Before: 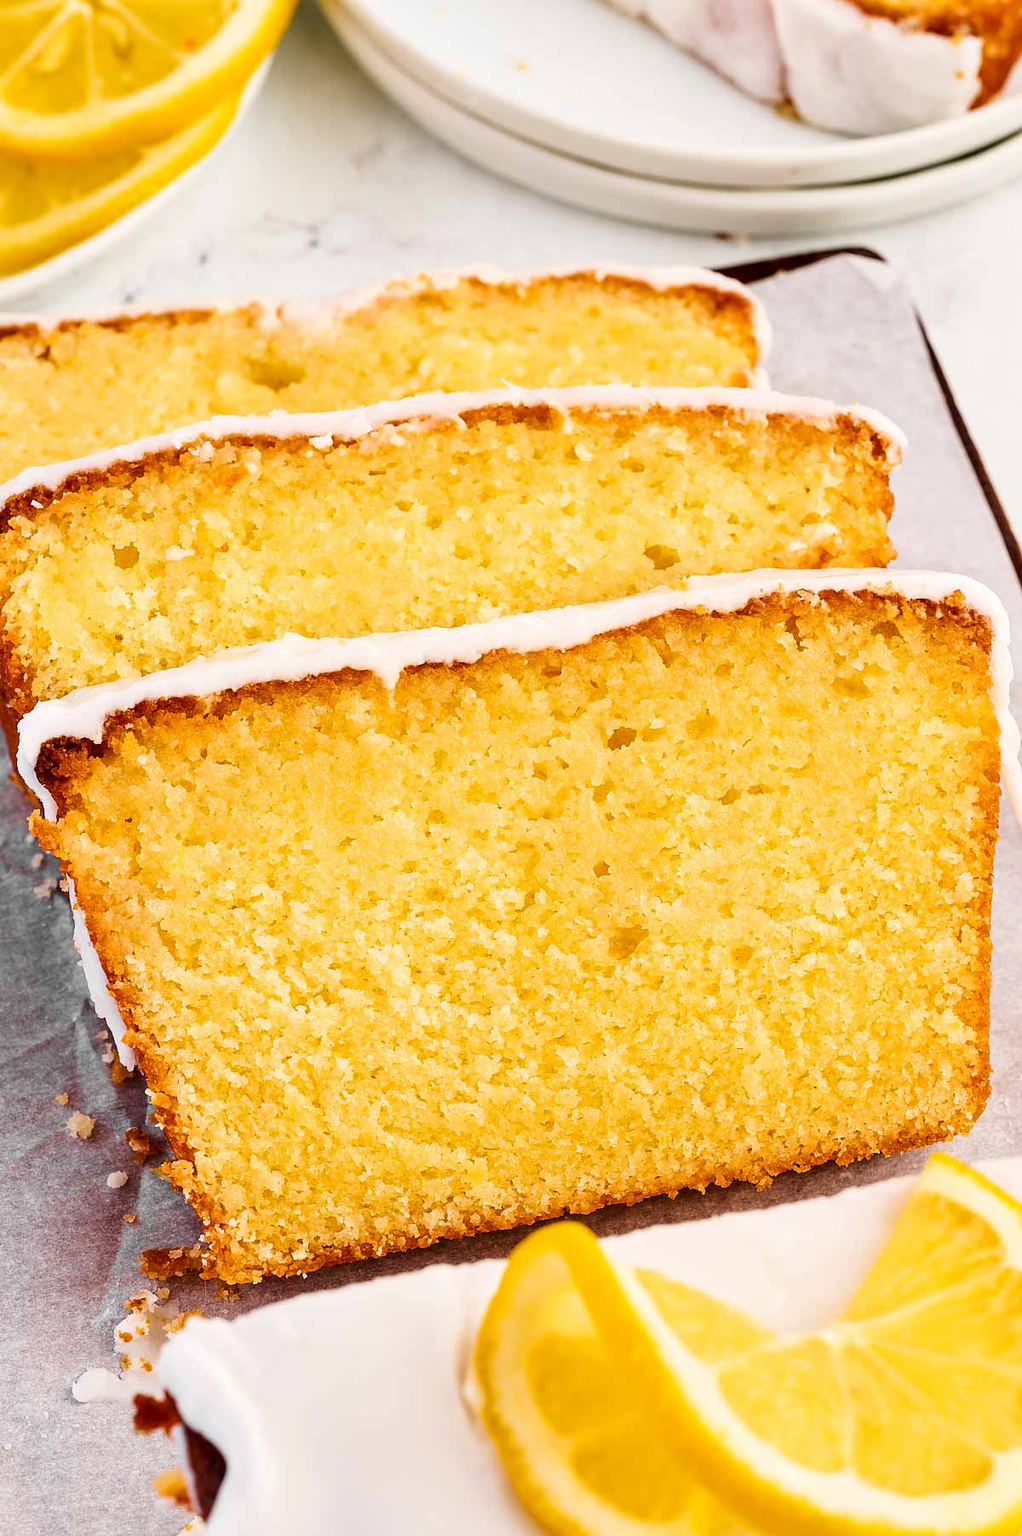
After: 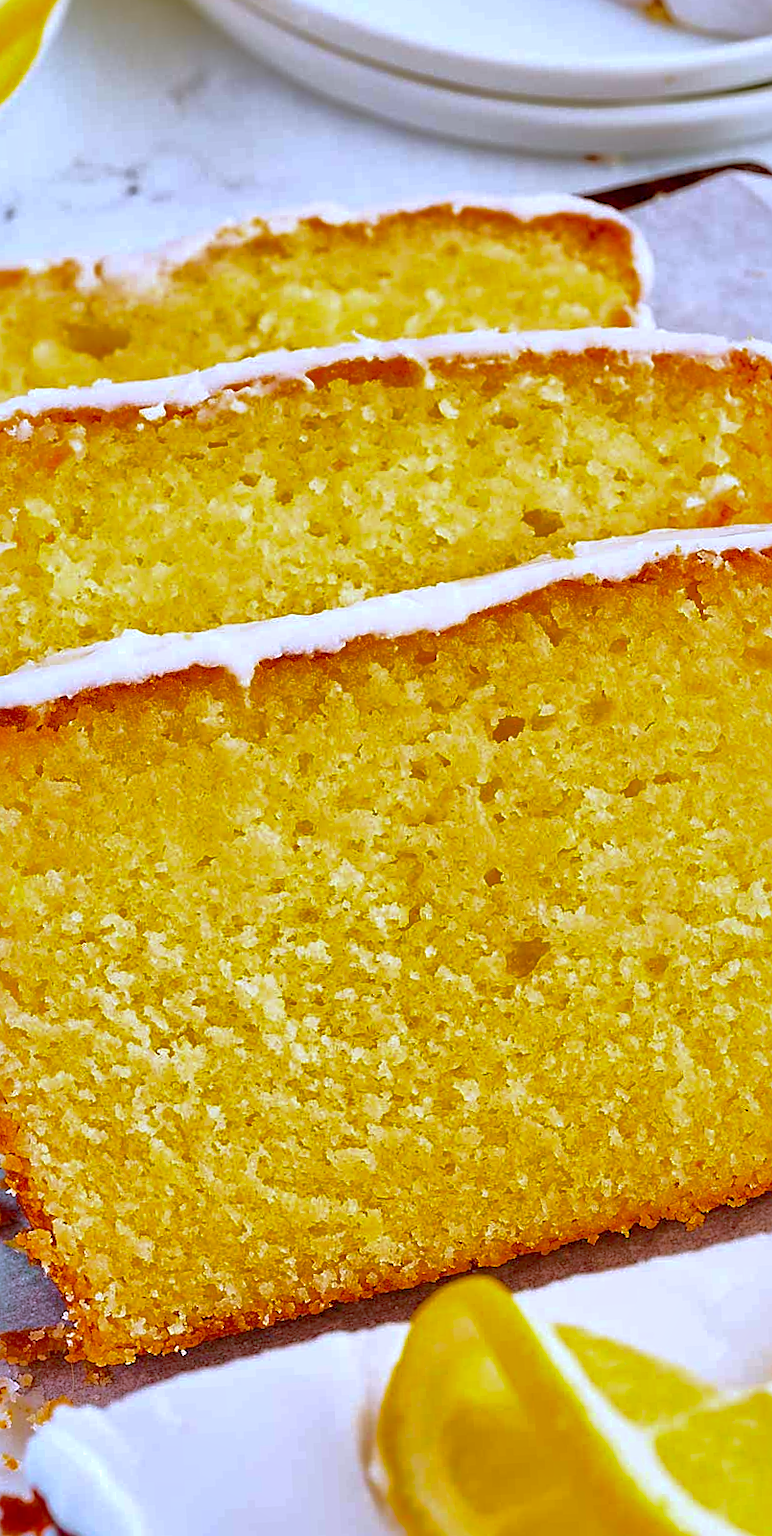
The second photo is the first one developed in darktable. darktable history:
crop: left 16.899%, right 16.556%
sharpen: on, module defaults
tone equalizer: on, module defaults
rotate and perspective: rotation -3°, crop left 0.031, crop right 0.968, crop top 0.07, crop bottom 0.93
shadows and highlights: highlights -60
color contrast: green-magenta contrast 1.2, blue-yellow contrast 1.2
white balance: red 0.948, green 1.02, blue 1.176
